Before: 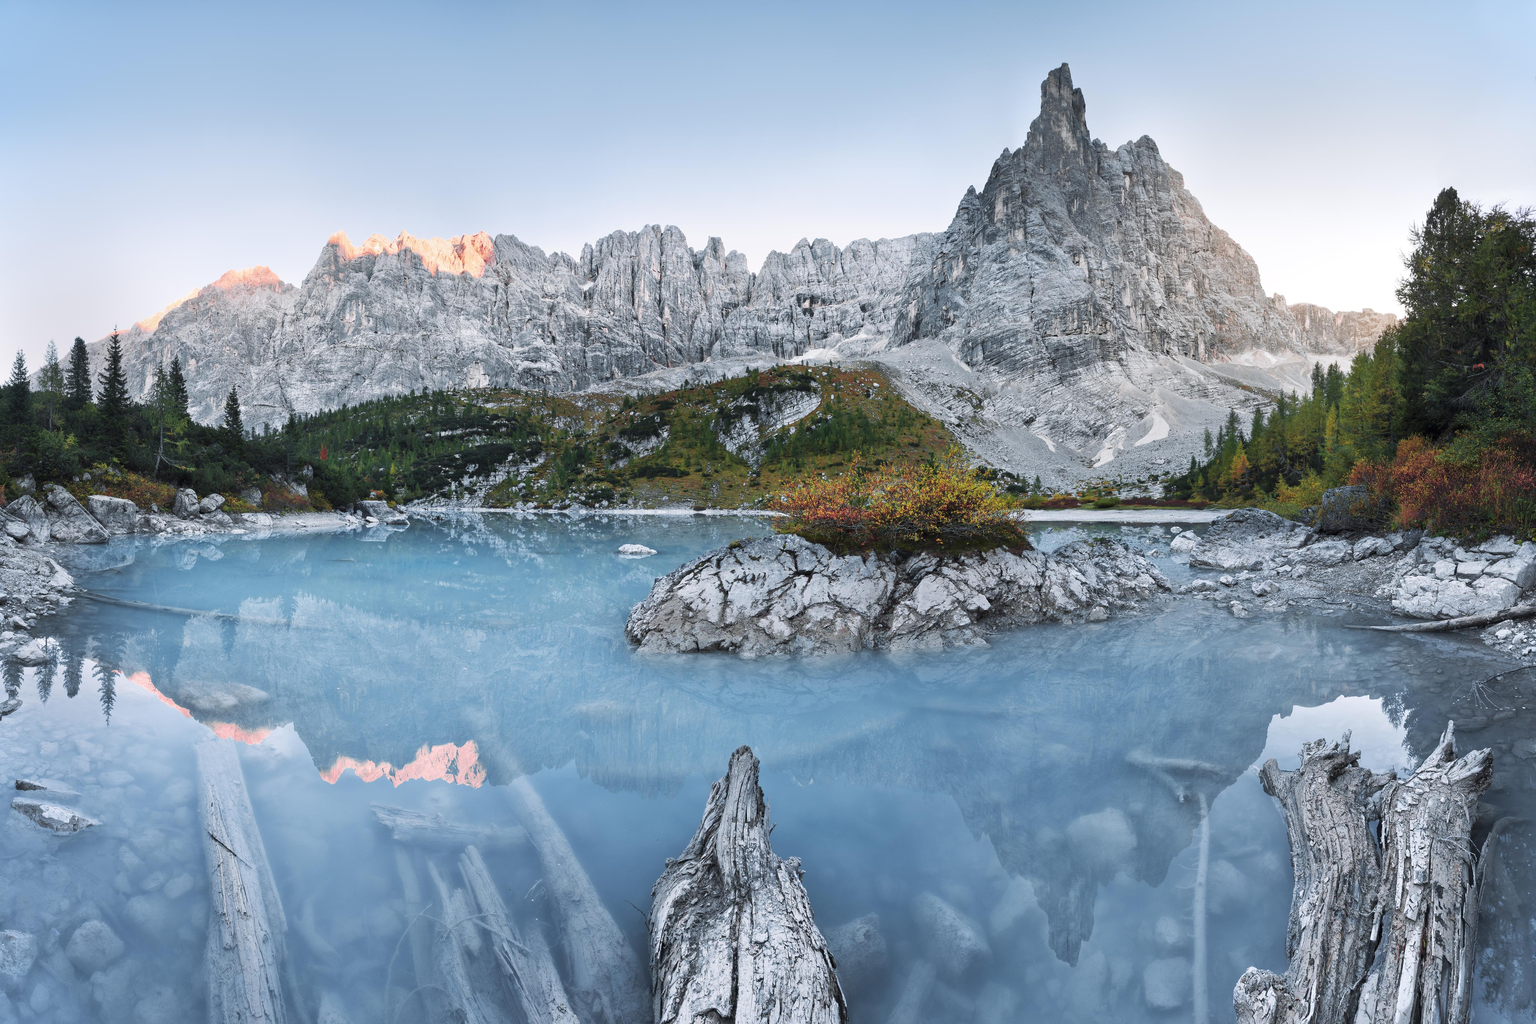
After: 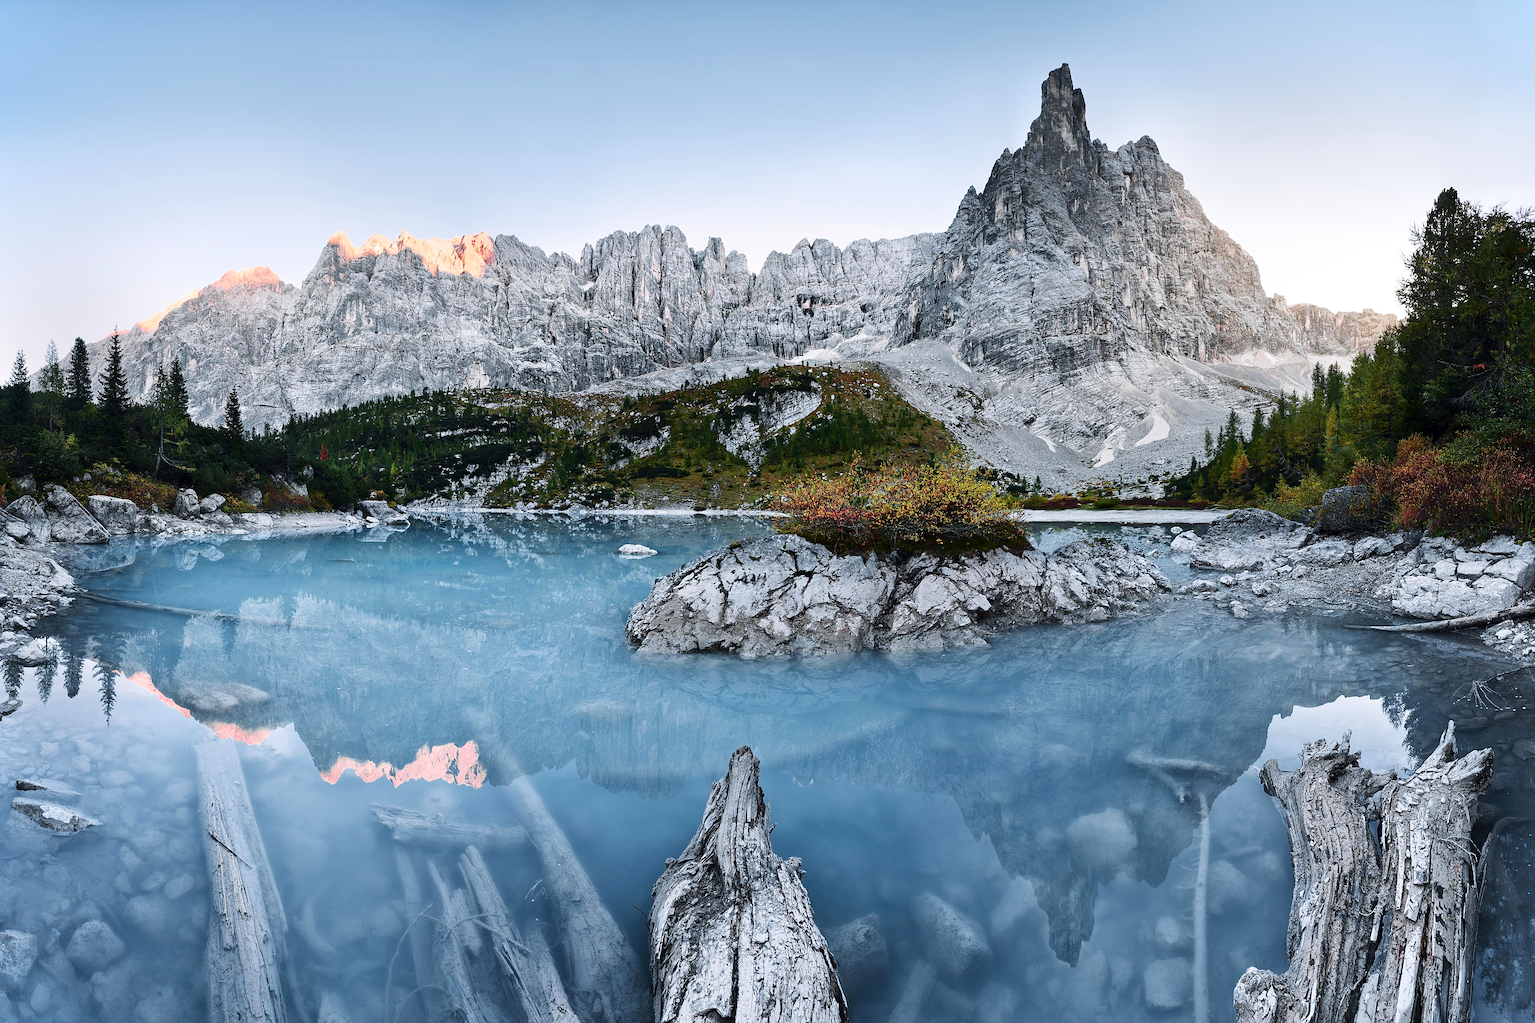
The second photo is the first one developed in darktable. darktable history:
sharpen: on, module defaults
color zones: curves: ch0 [(0, 0.5) (0.143, 0.5) (0.286, 0.5) (0.429, 0.5) (0.571, 0.5) (0.714, 0.476) (0.857, 0.5) (1, 0.5)]; ch2 [(0, 0.5) (0.143, 0.5) (0.286, 0.5) (0.429, 0.5) (0.571, 0.5) (0.714, 0.487) (0.857, 0.5) (1, 0.5)]
contrast brightness saturation: contrast 0.2, brightness -0.11, saturation 0.1
